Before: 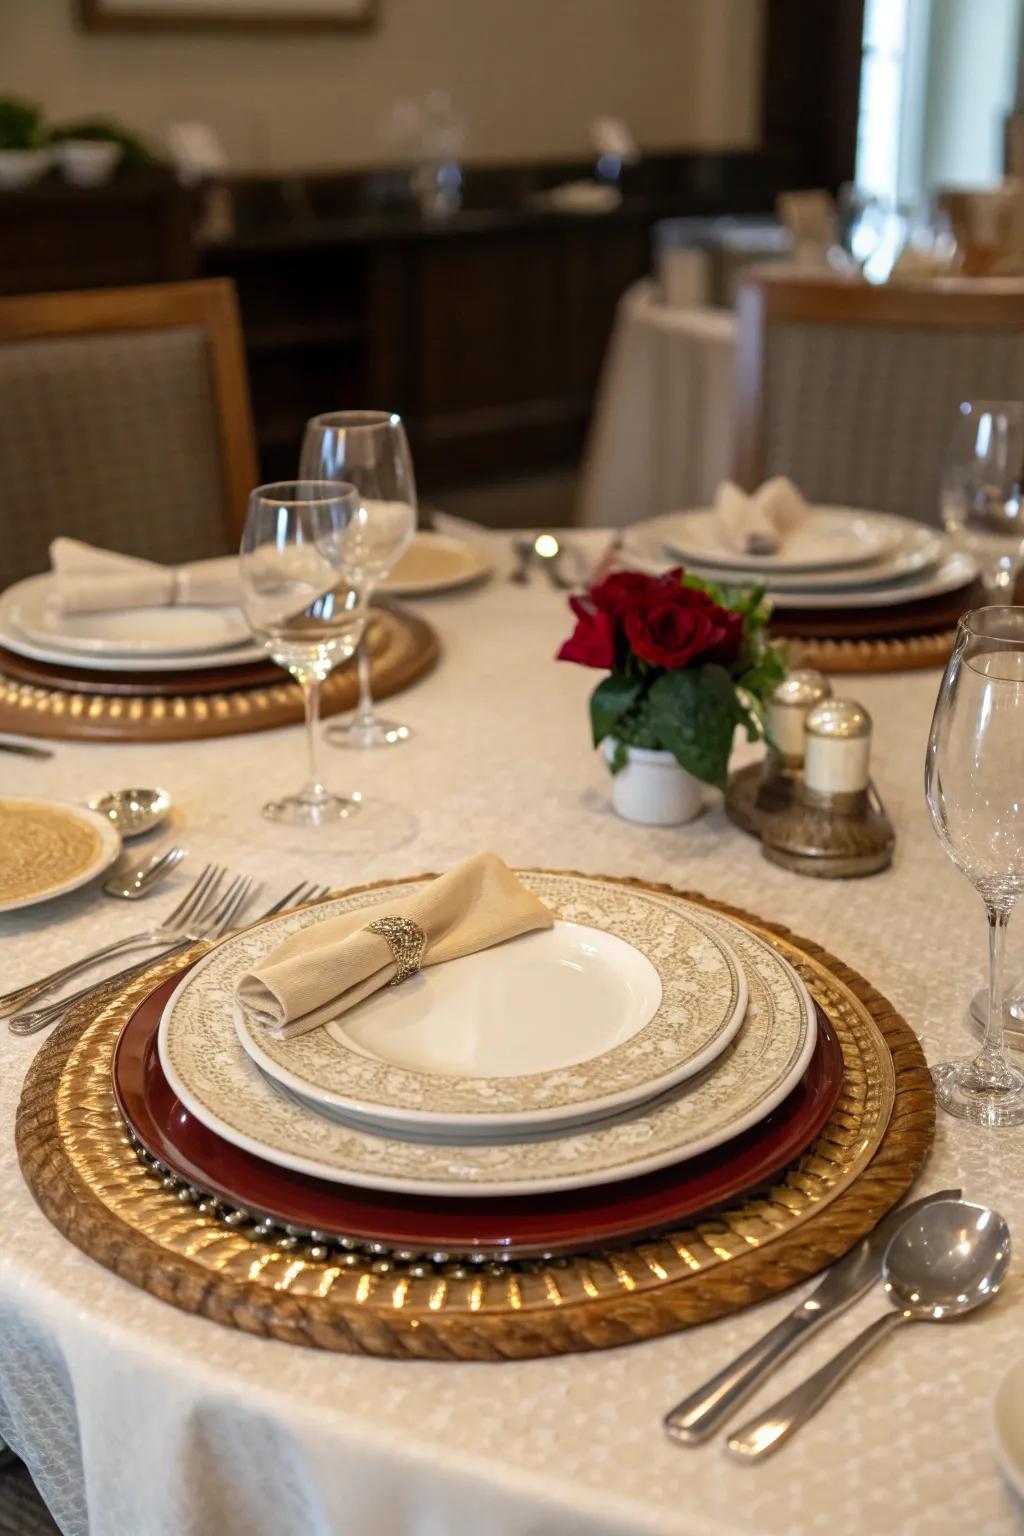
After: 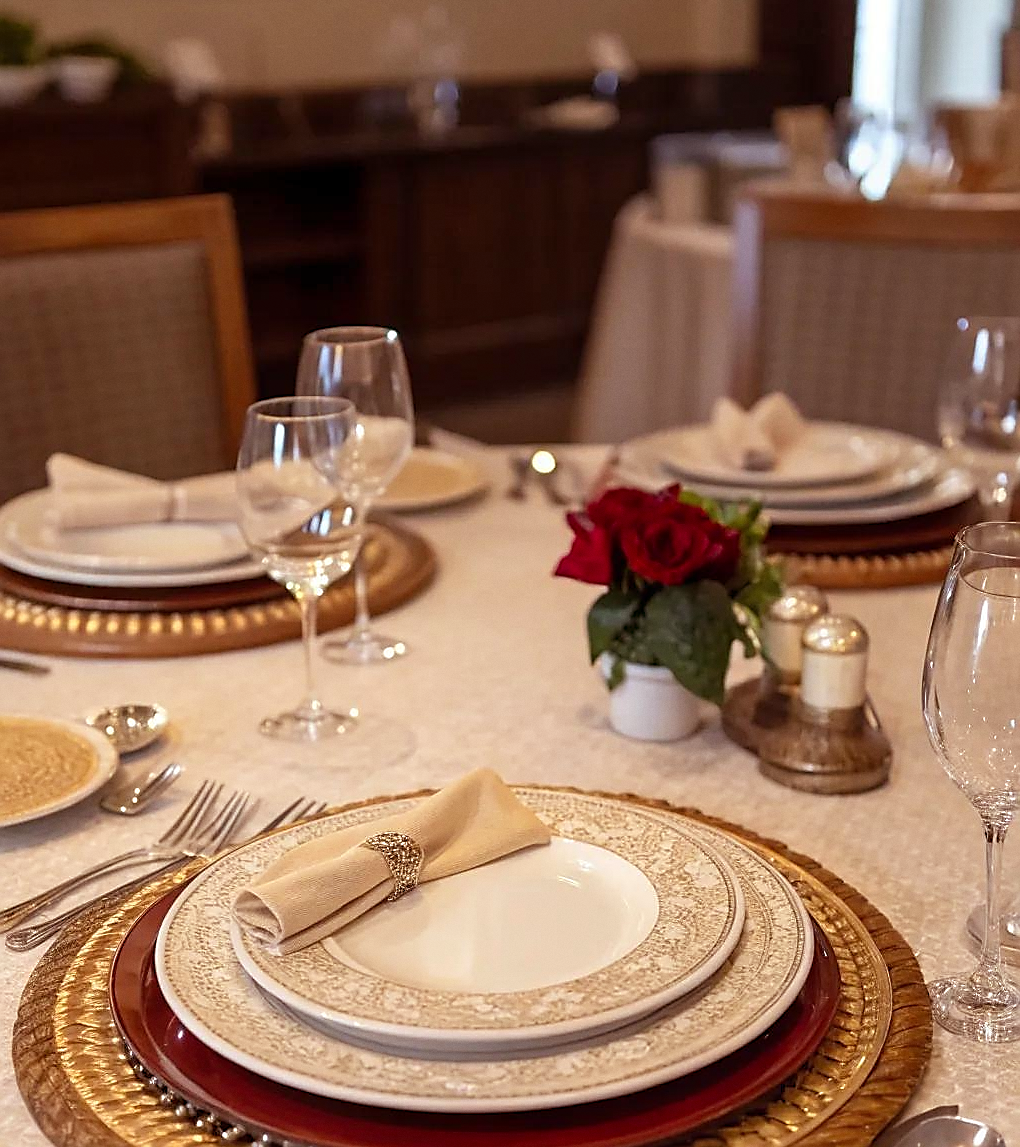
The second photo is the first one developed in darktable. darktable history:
sharpen: radius 1.4, amount 1.25, threshold 0.7
grain: coarseness 0.09 ISO, strength 10%
crop: left 0.387%, top 5.469%, bottom 19.809%
rgb levels: mode RGB, independent channels, levels [[0, 0.474, 1], [0, 0.5, 1], [0, 0.5, 1]]
